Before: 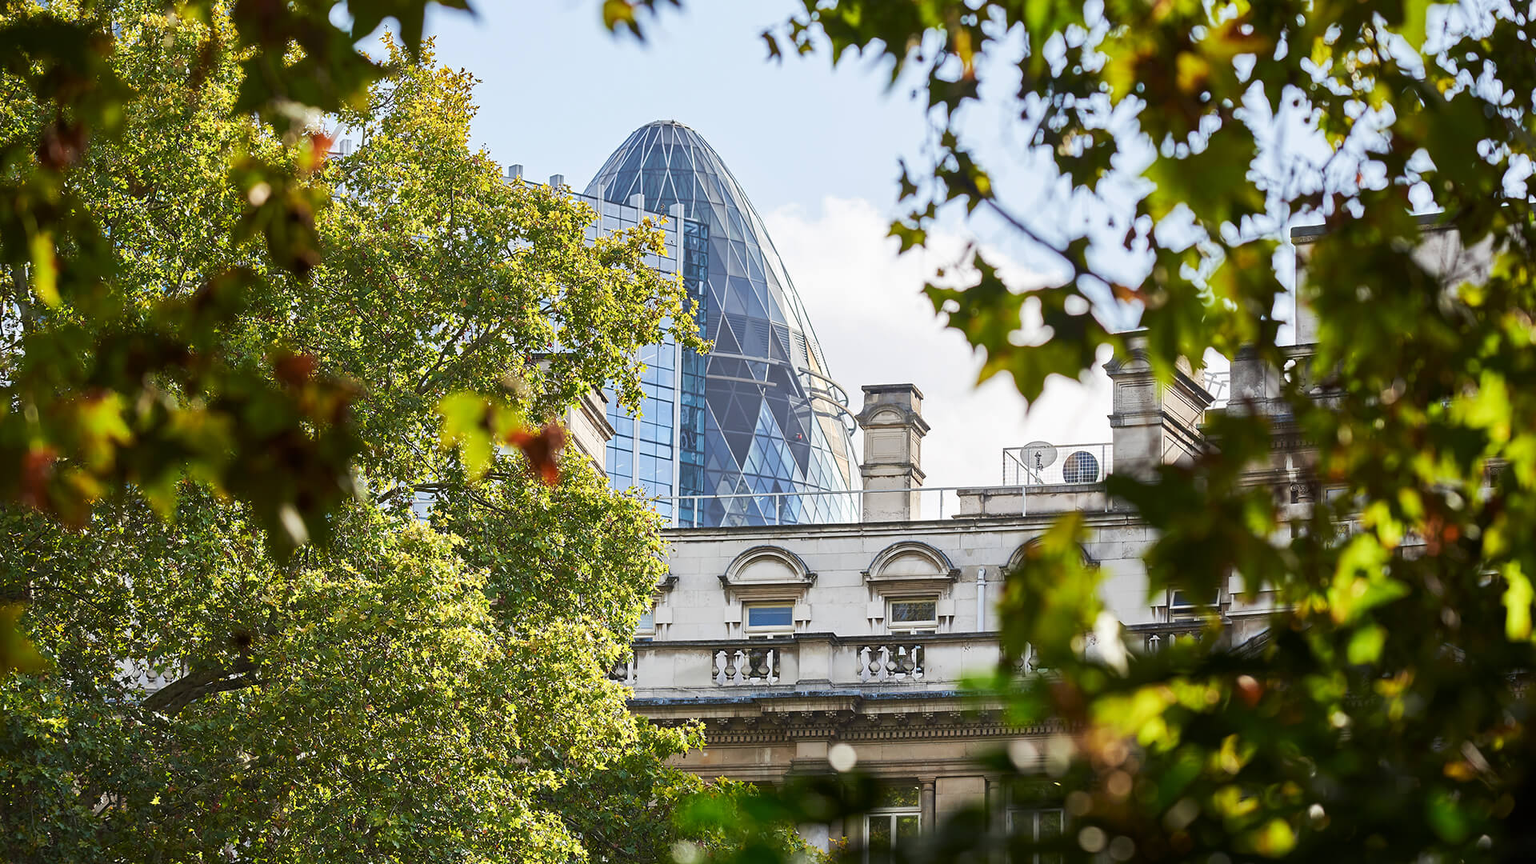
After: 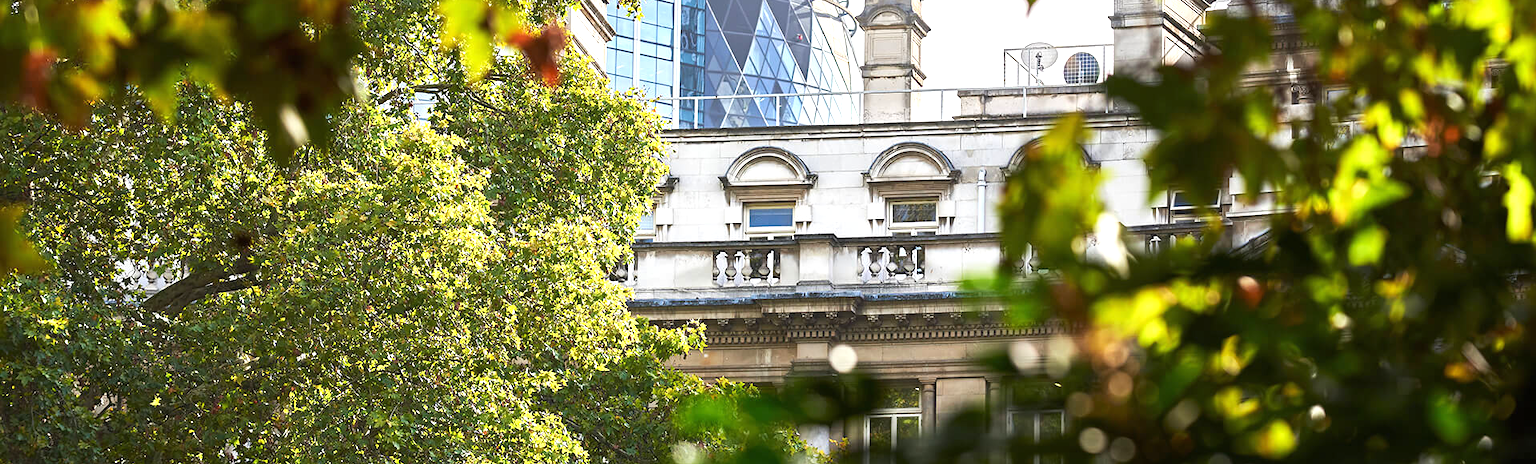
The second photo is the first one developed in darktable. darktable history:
crop and rotate: top 46.237%
exposure: black level correction 0, exposure 0.7 EV, compensate highlight preservation false
